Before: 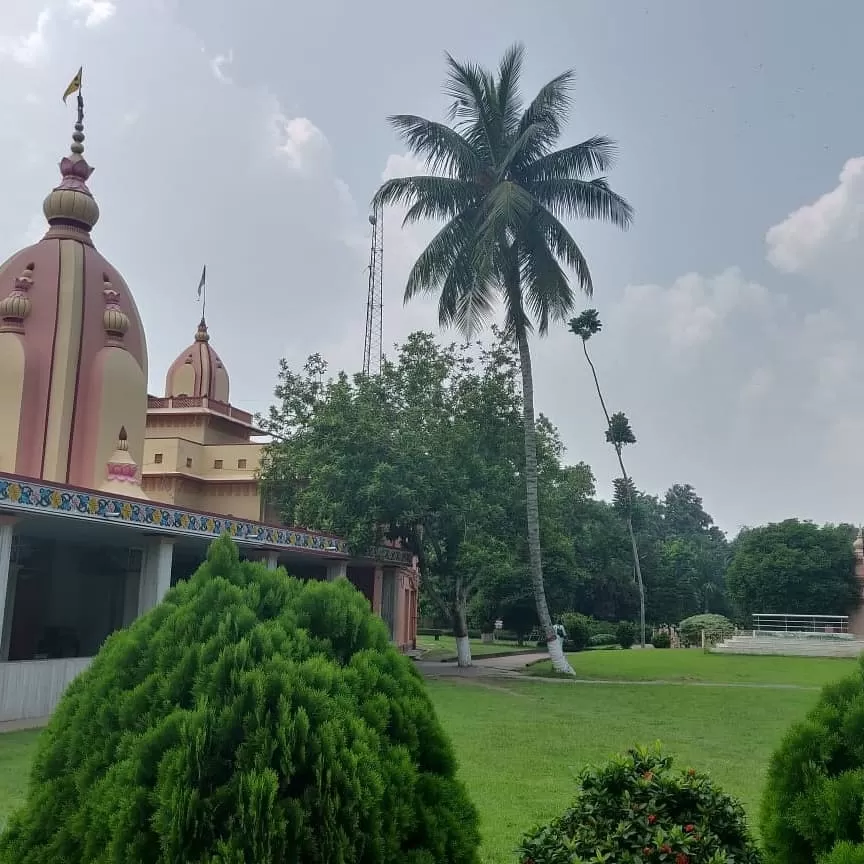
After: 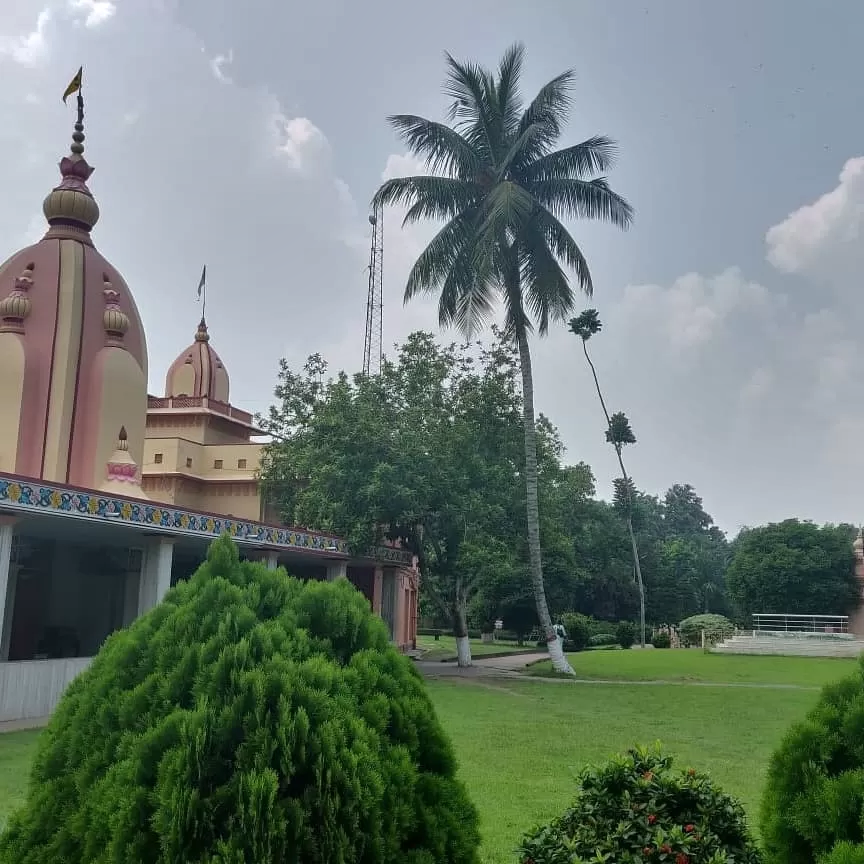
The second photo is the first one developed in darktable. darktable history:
shadows and highlights: shadows 13.86, white point adjustment 1.11, soften with gaussian
